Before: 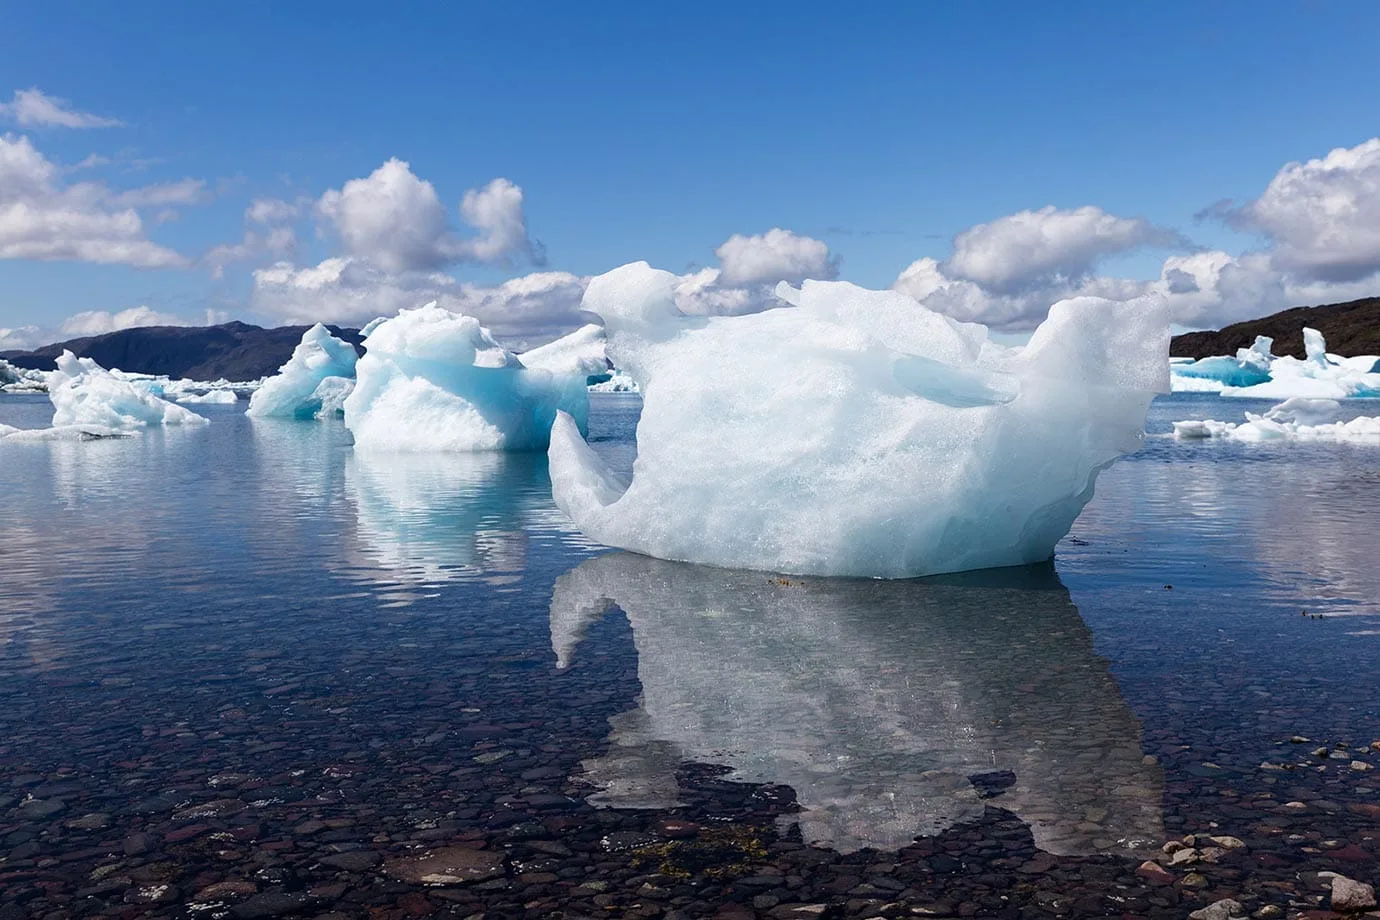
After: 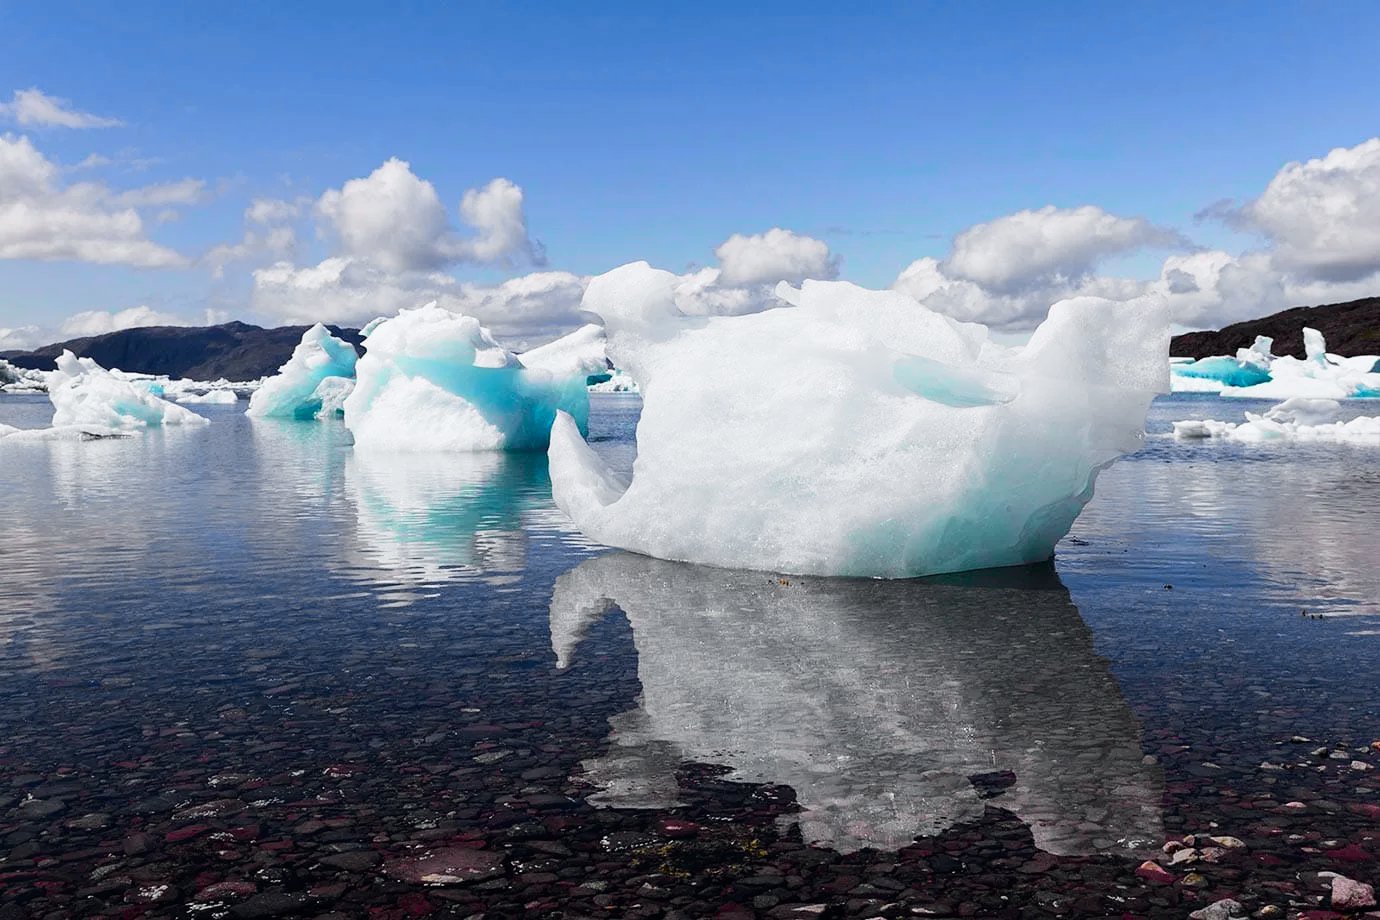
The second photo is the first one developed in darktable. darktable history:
shadows and highlights: radius 331.84, shadows 53.55, highlights -100, compress 94.63%, highlights color adjustment 73.23%, soften with gaussian
tone curve: curves: ch0 [(0, 0) (0.071, 0.047) (0.266, 0.26) (0.491, 0.552) (0.753, 0.818) (1, 0.983)]; ch1 [(0, 0) (0.346, 0.307) (0.408, 0.369) (0.463, 0.443) (0.482, 0.493) (0.502, 0.5) (0.517, 0.518) (0.546, 0.587) (0.588, 0.643) (0.651, 0.709) (1, 1)]; ch2 [(0, 0) (0.346, 0.34) (0.434, 0.46) (0.485, 0.494) (0.5, 0.494) (0.517, 0.503) (0.535, 0.545) (0.583, 0.634) (0.625, 0.686) (1, 1)], color space Lab, independent channels, preserve colors none
